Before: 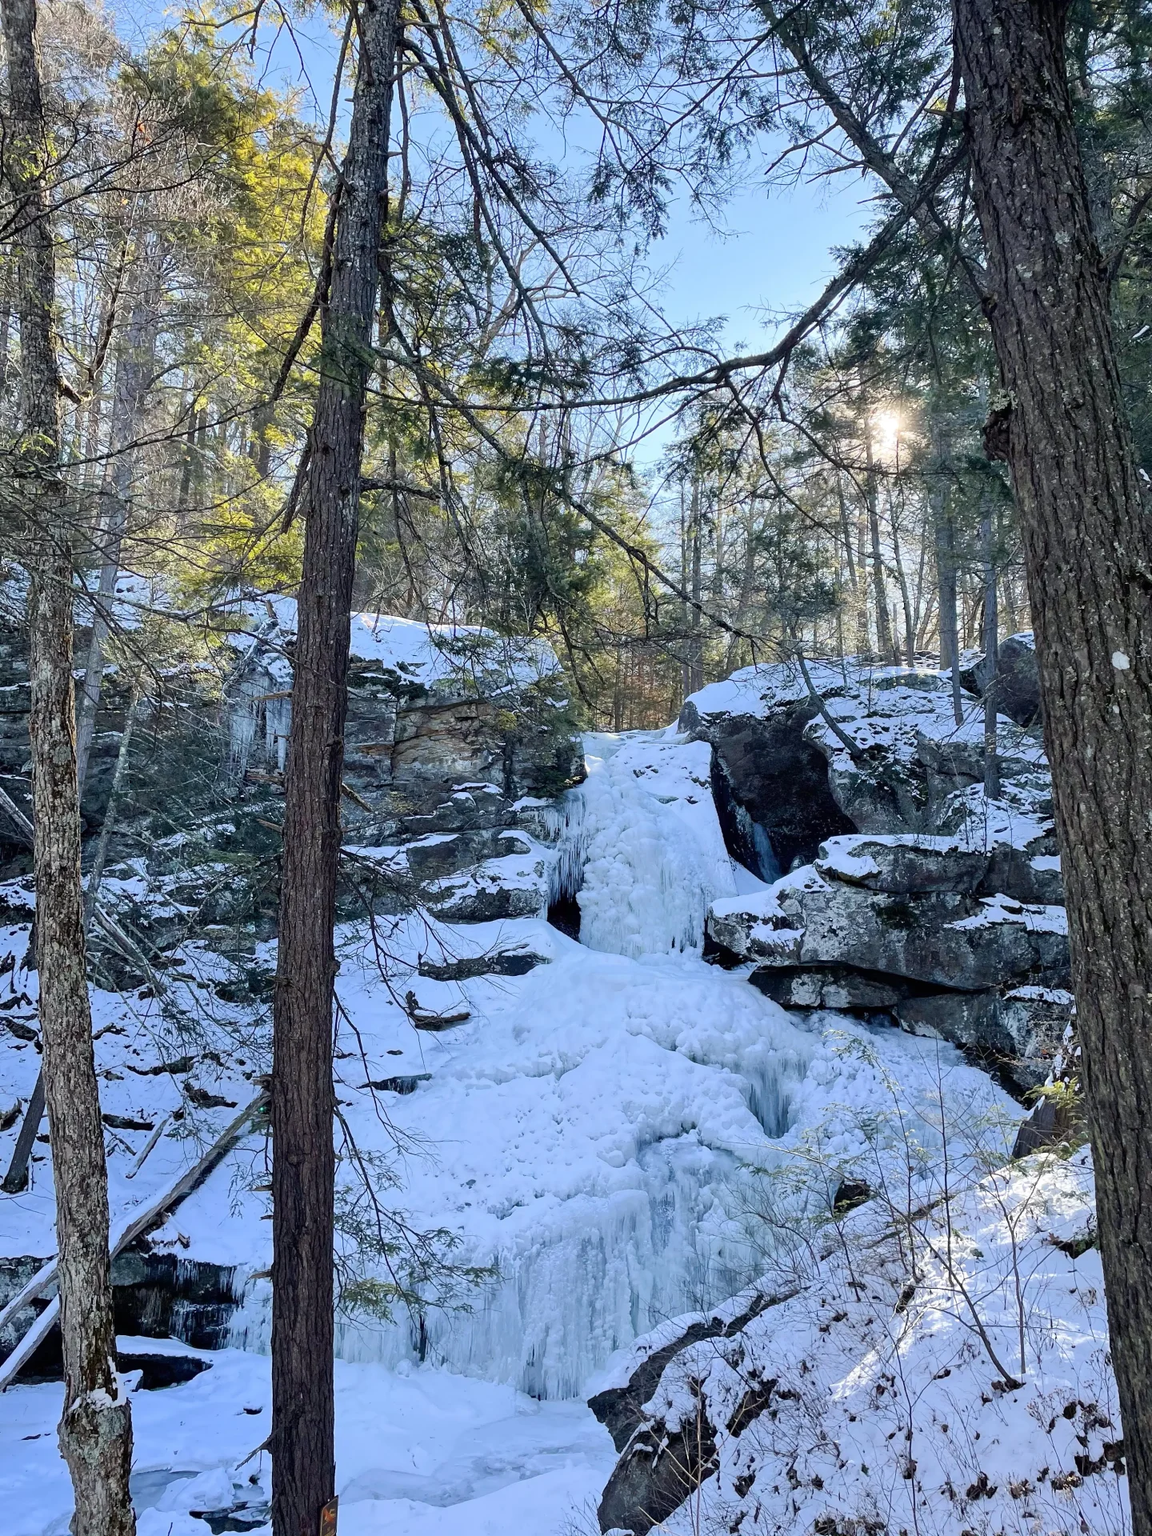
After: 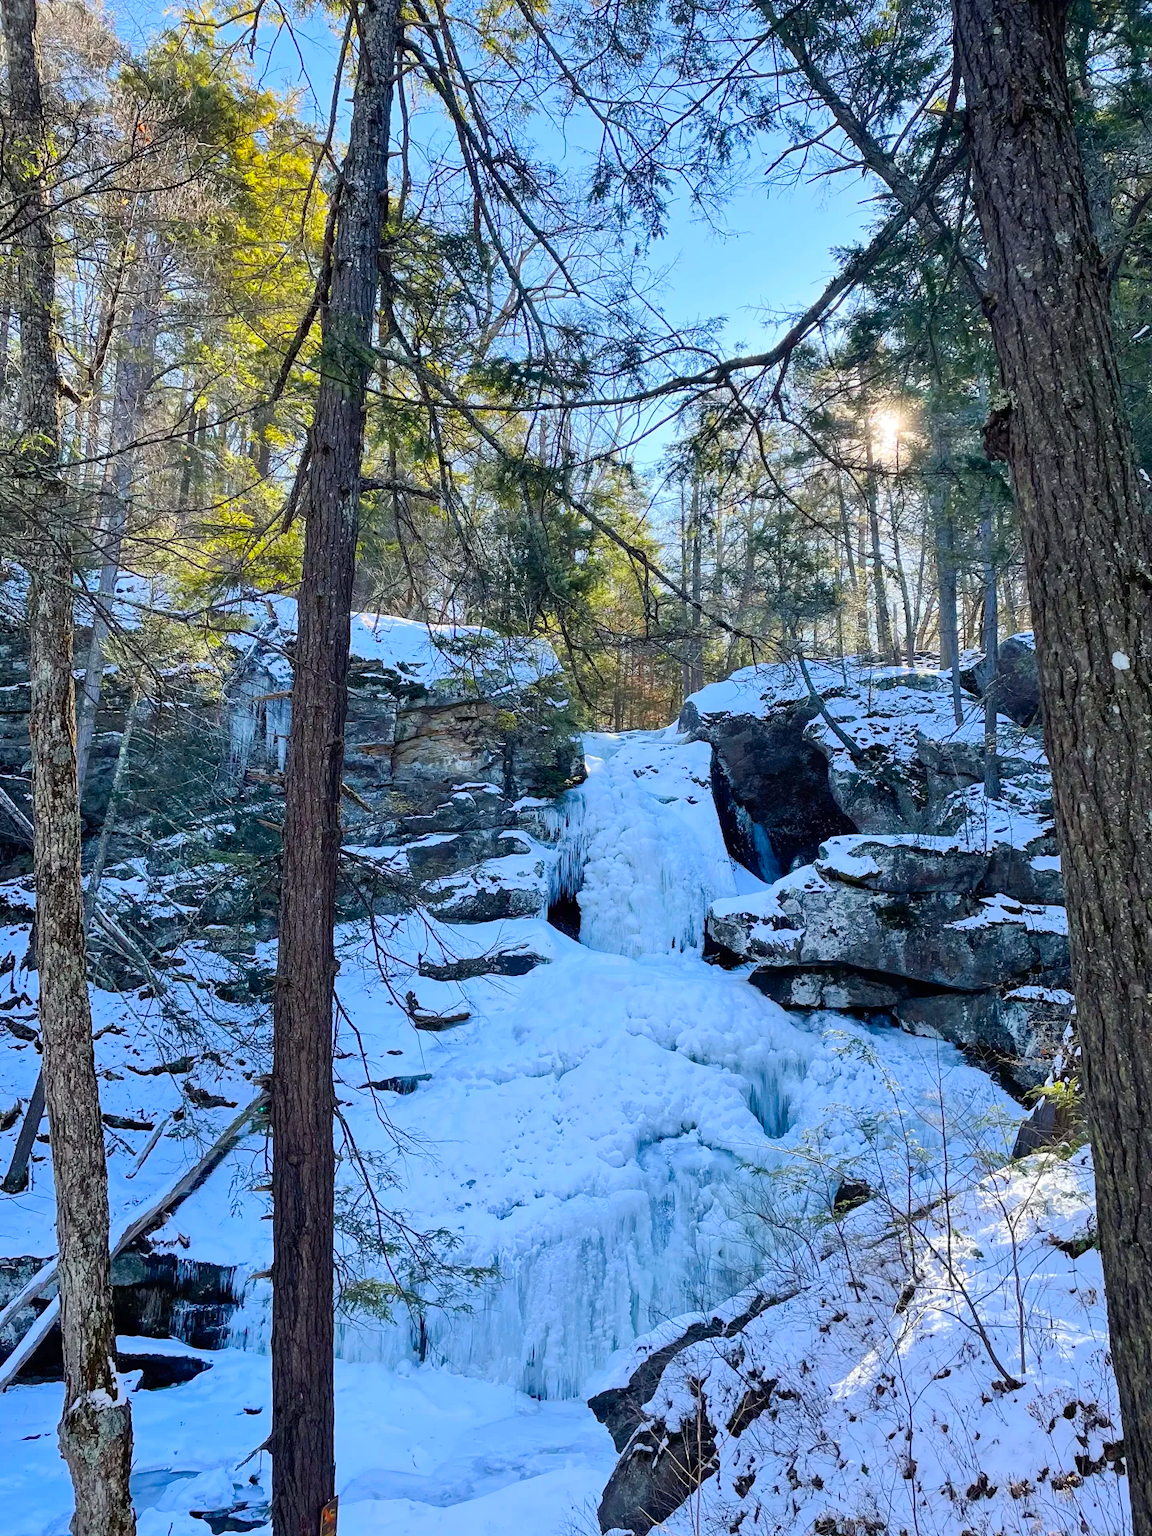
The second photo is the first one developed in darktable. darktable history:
levels: white 99.93%
contrast brightness saturation: saturation 0.481
